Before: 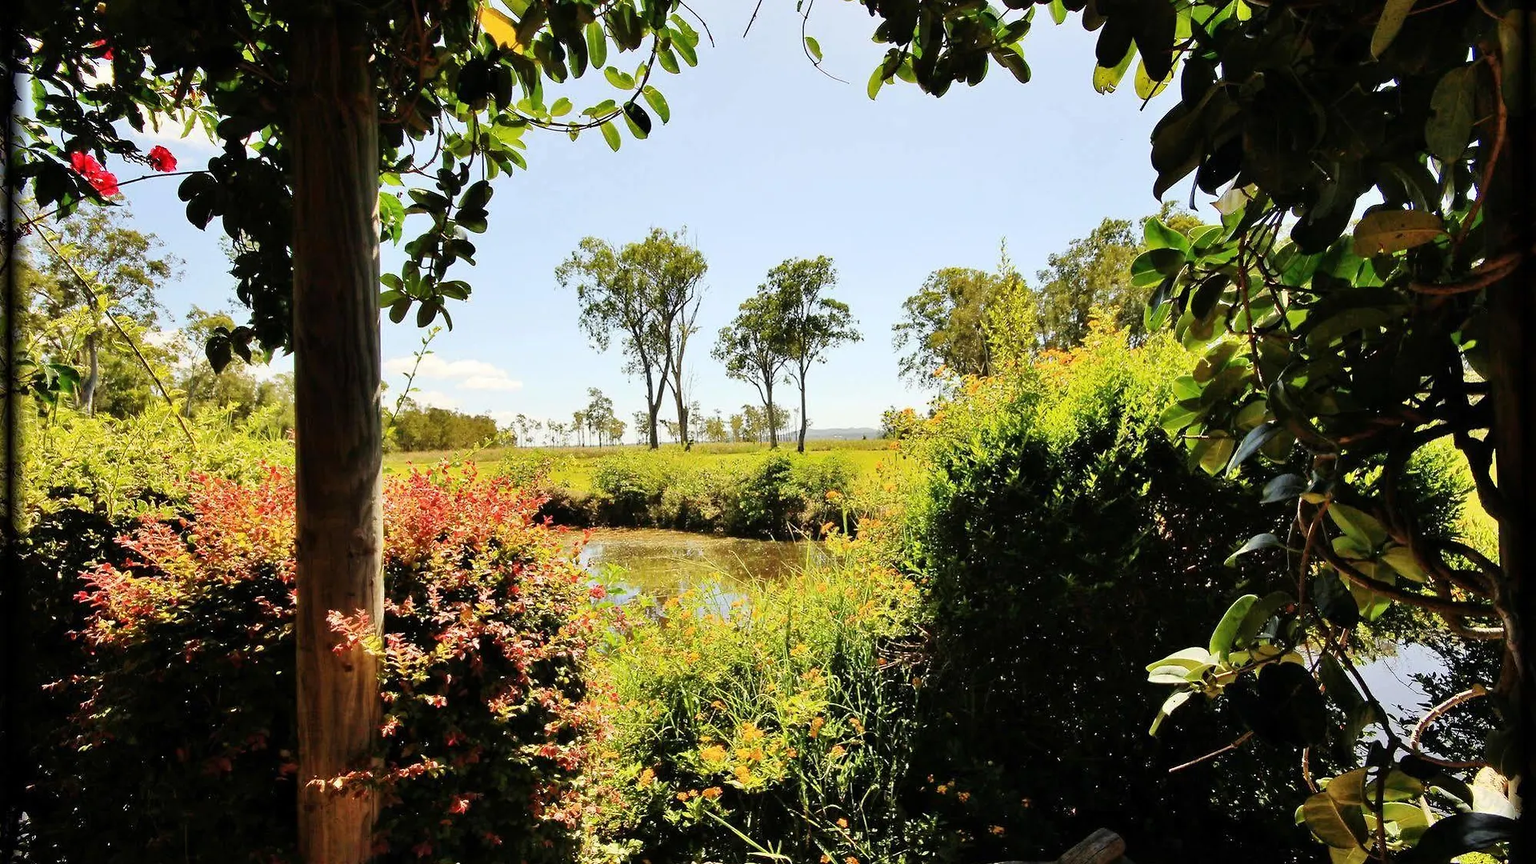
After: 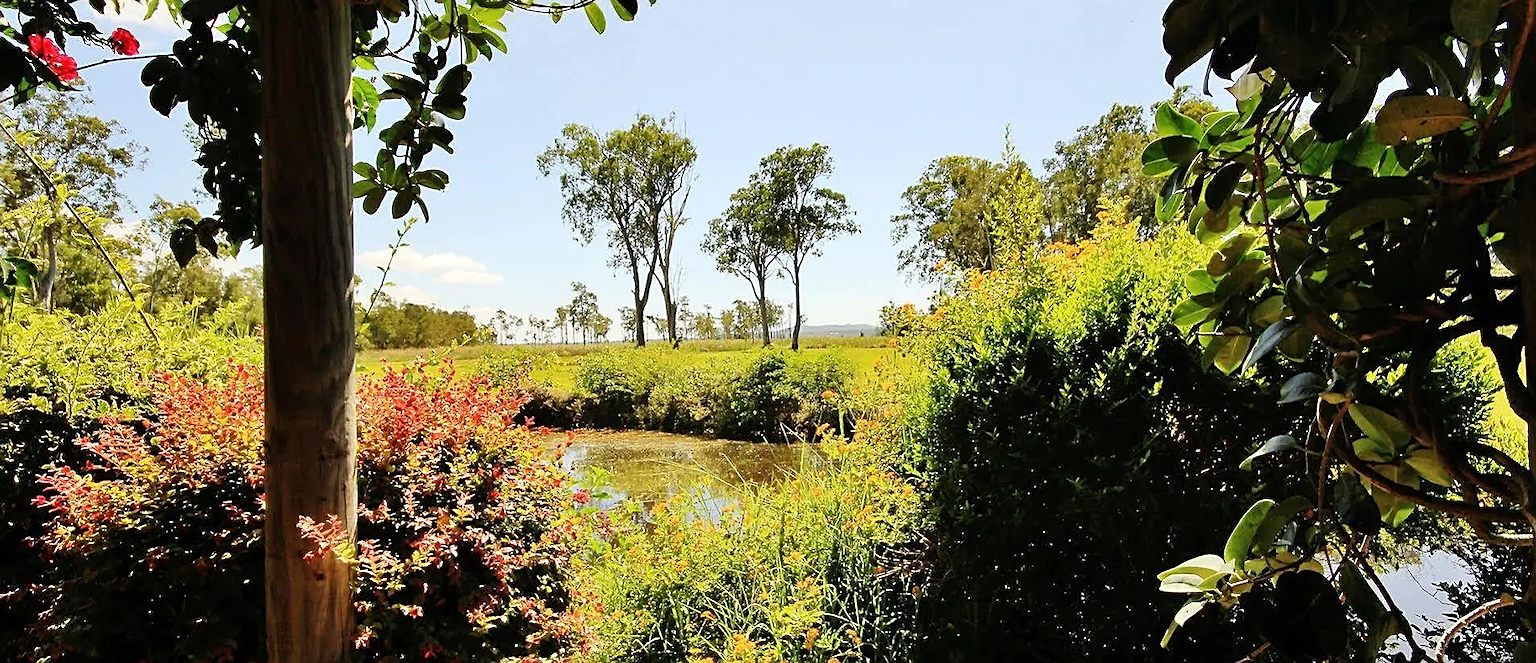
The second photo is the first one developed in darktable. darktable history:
sharpen: on, module defaults
exposure: compensate highlight preservation false
crop and rotate: left 2.89%, top 13.875%, right 1.878%, bottom 12.889%
